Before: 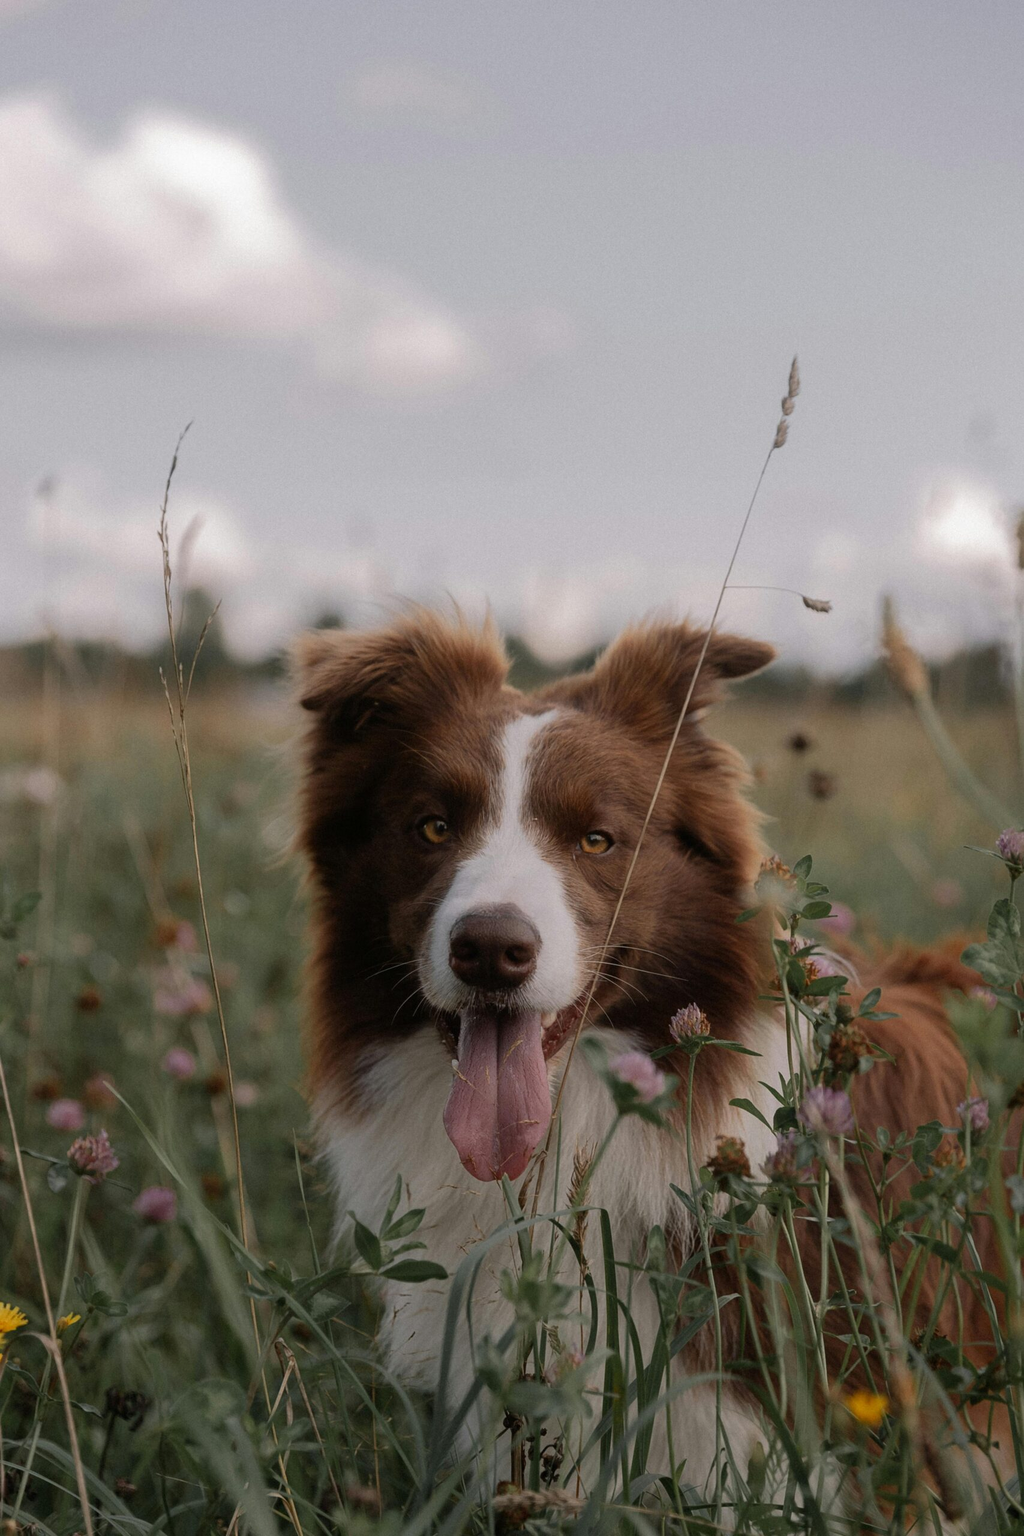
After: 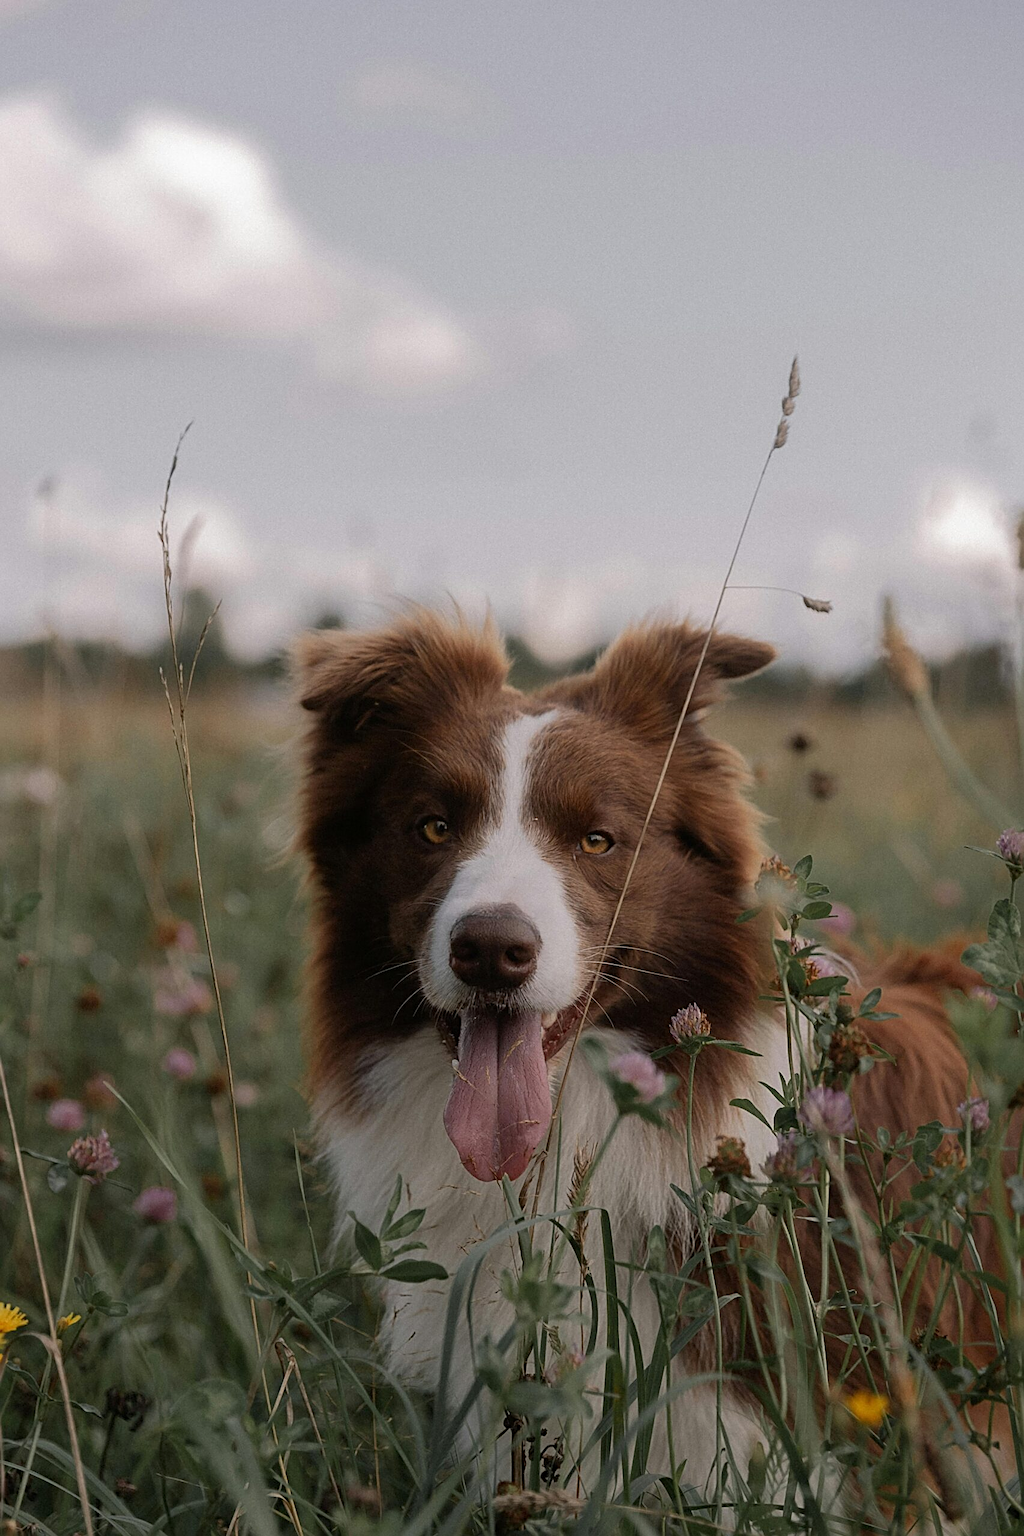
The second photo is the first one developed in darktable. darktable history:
white balance: emerald 1
sharpen: radius 2.767
